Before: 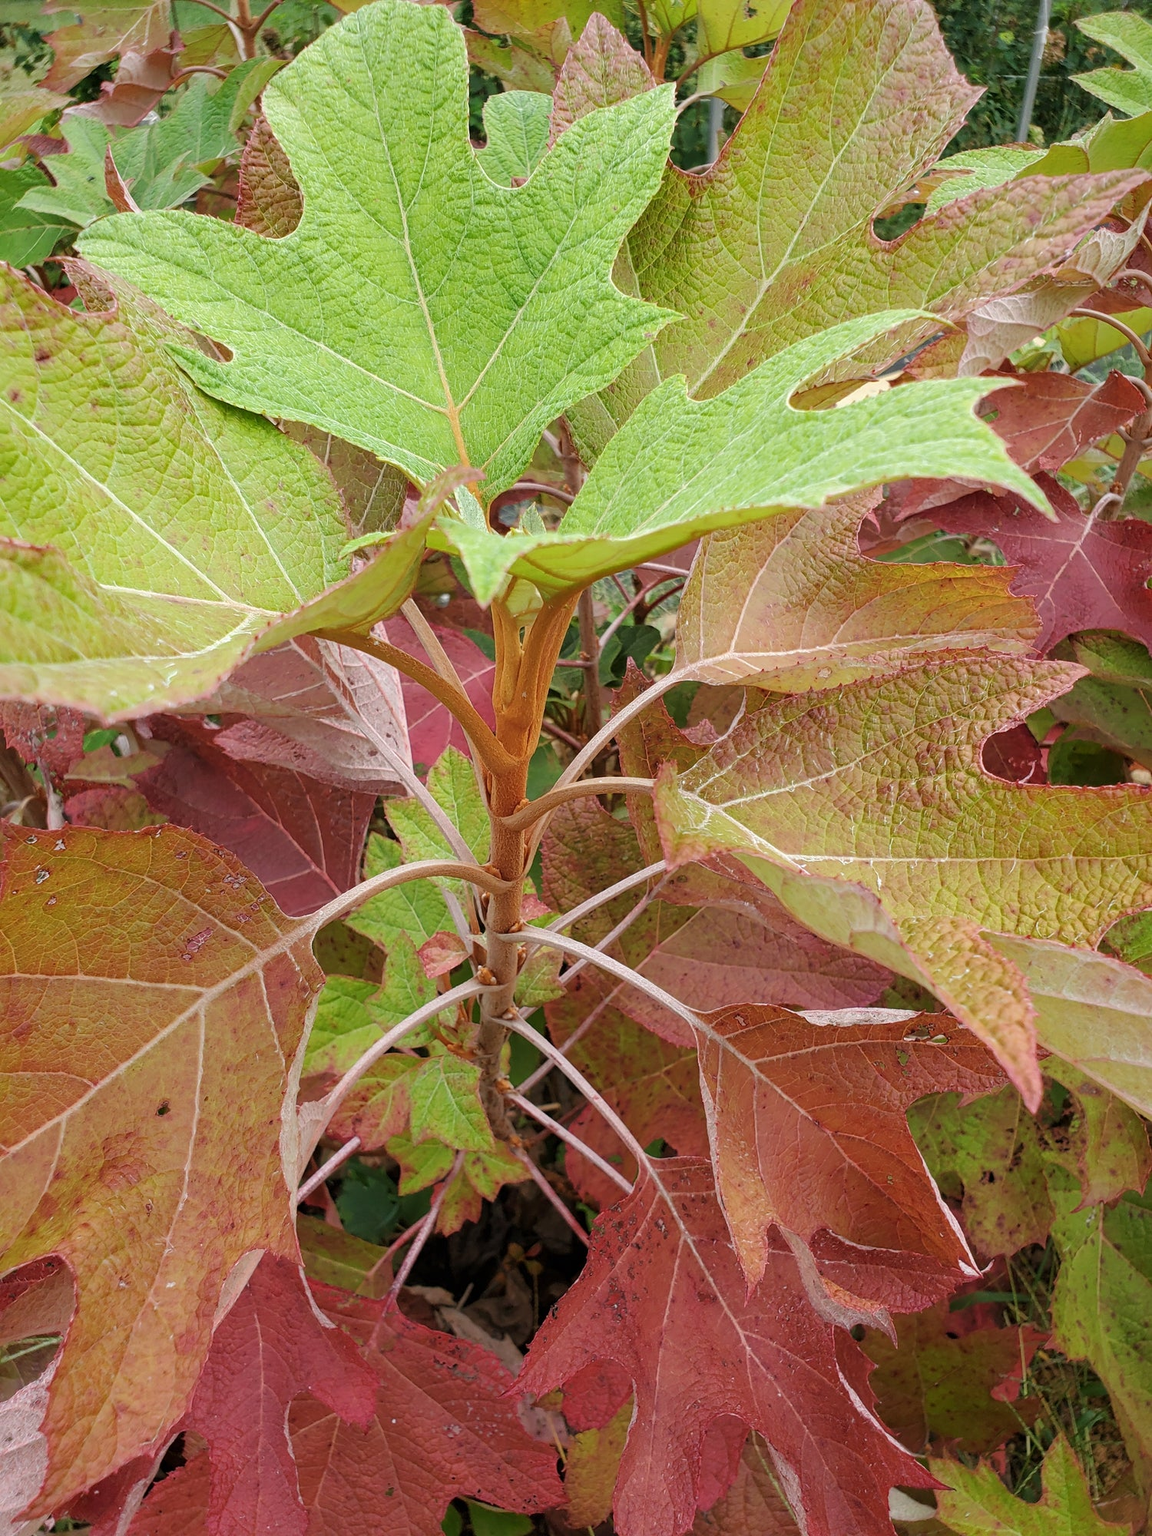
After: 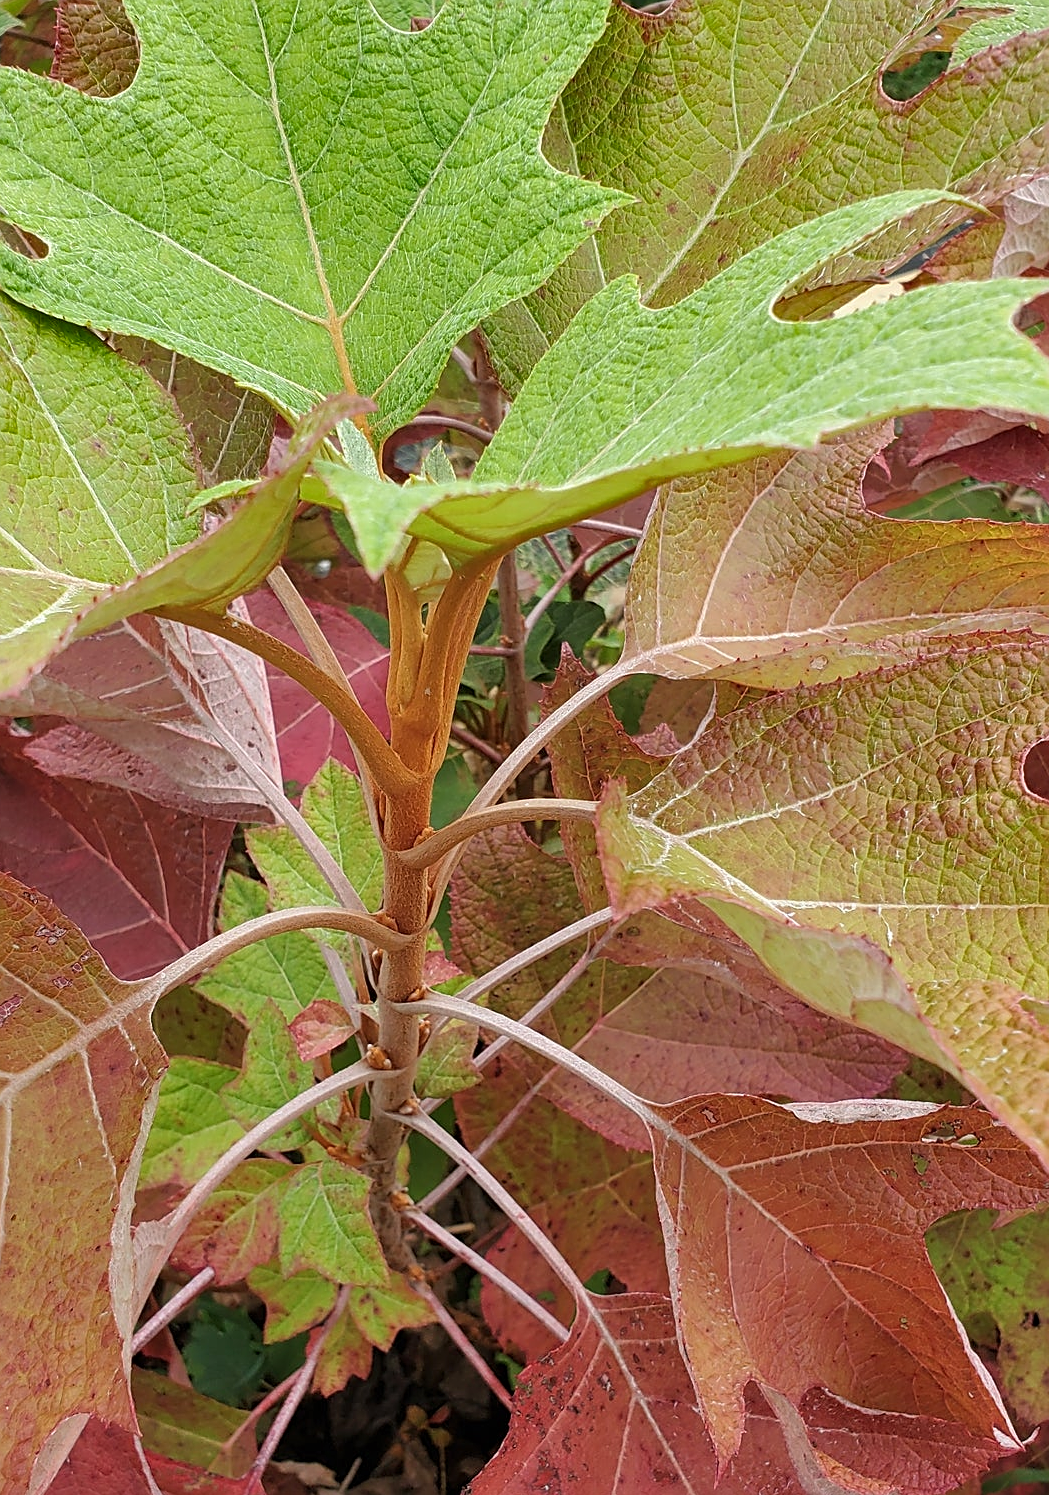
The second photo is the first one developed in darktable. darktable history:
shadows and highlights: low approximation 0.01, soften with gaussian
crop and rotate: left 17.046%, top 10.659%, right 12.989%, bottom 14.553%
sharpen: on, module defaults
